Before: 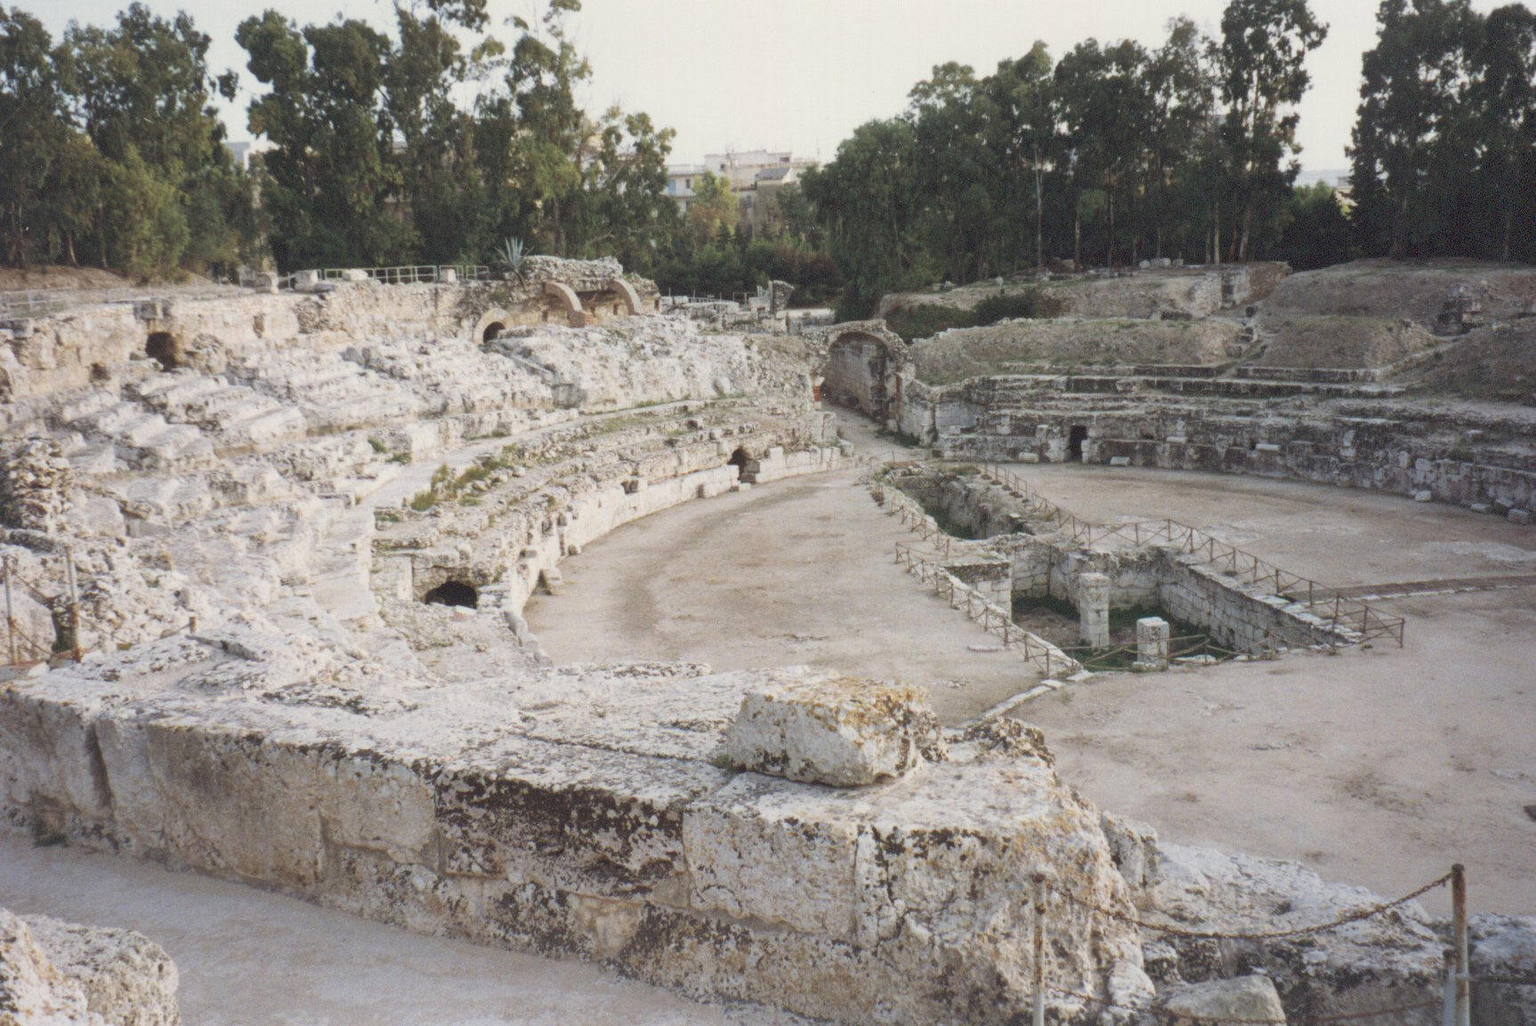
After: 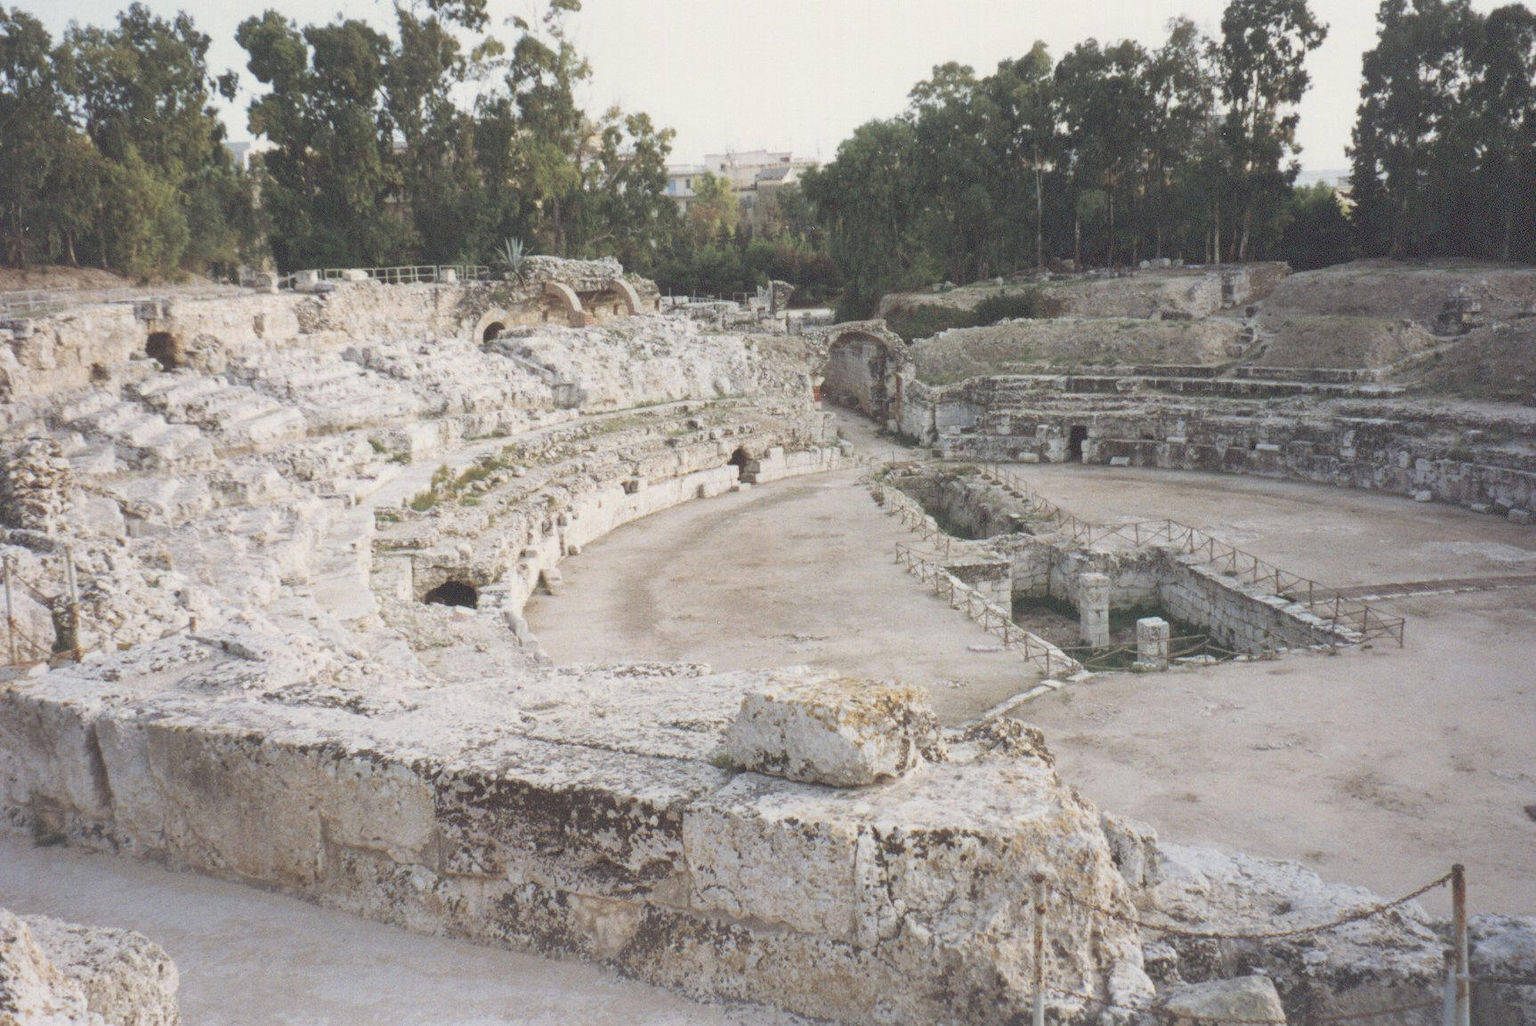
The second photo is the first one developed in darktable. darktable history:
color balance: lift [1.007, 1, 1, 1], gamma [1.097, 1, 1, 1]
